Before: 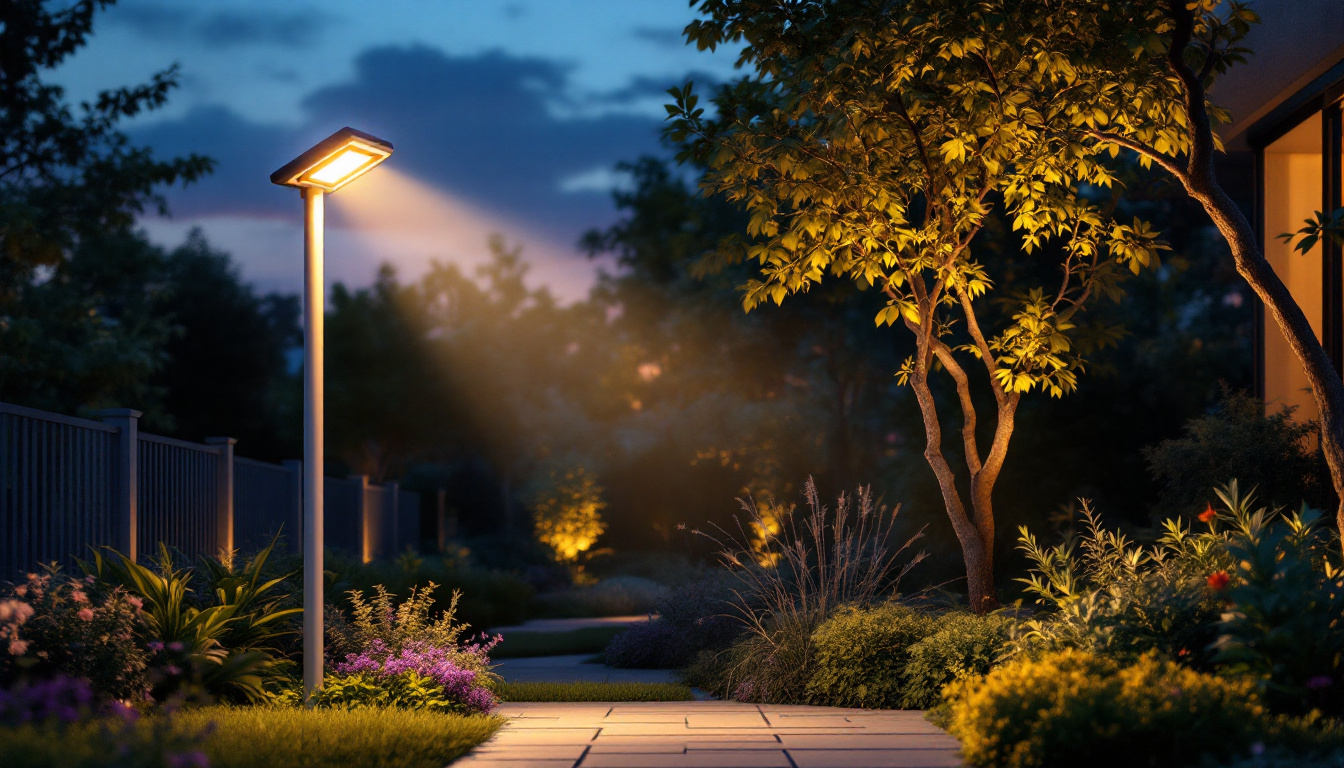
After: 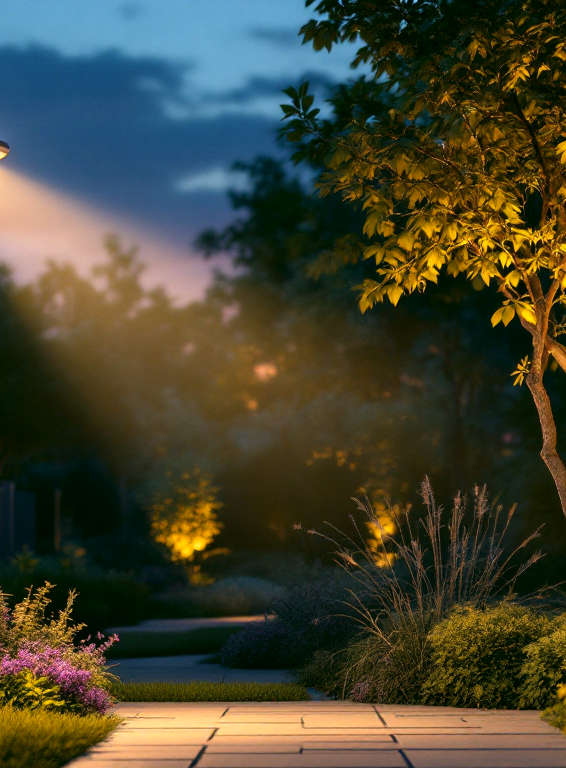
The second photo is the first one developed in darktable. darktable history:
crop: left 28.583%, right 29.231%
color correction: highlights a* 4.02, highlights b* 4.98, shadows a* -7.55, shadows b* 4.98
levels: mode automatic
